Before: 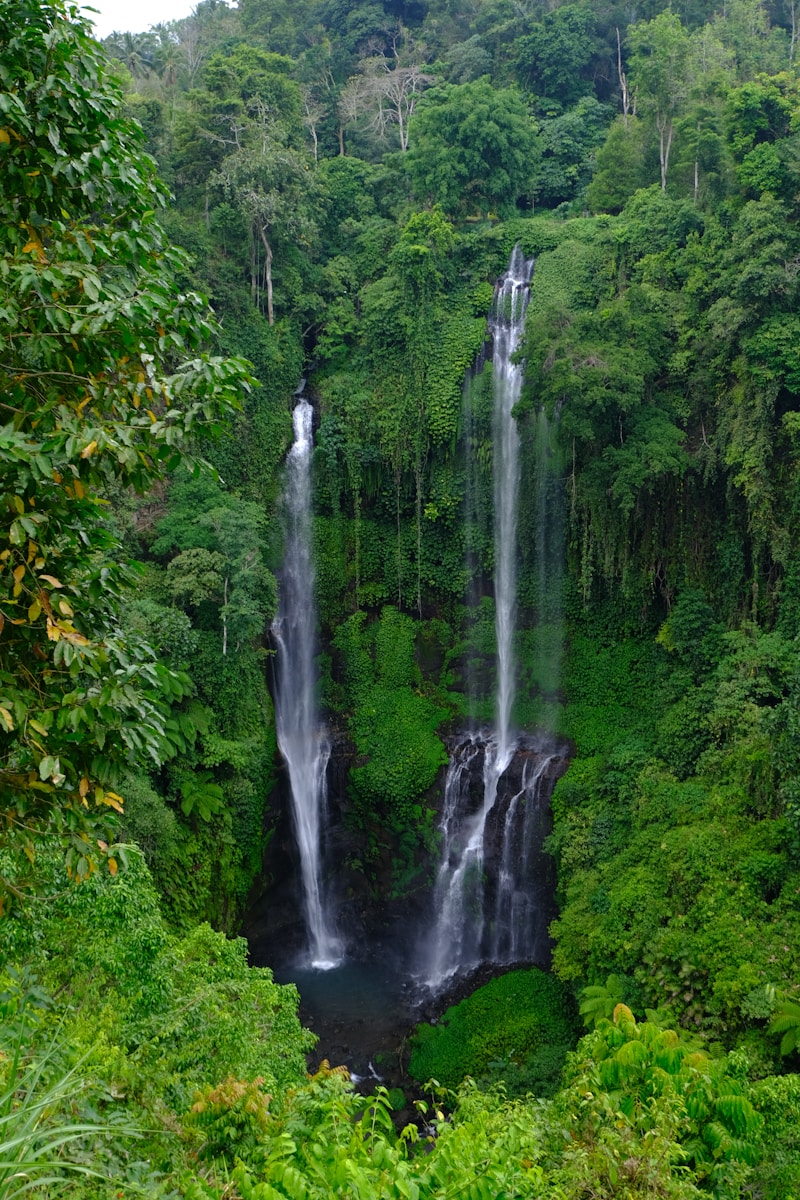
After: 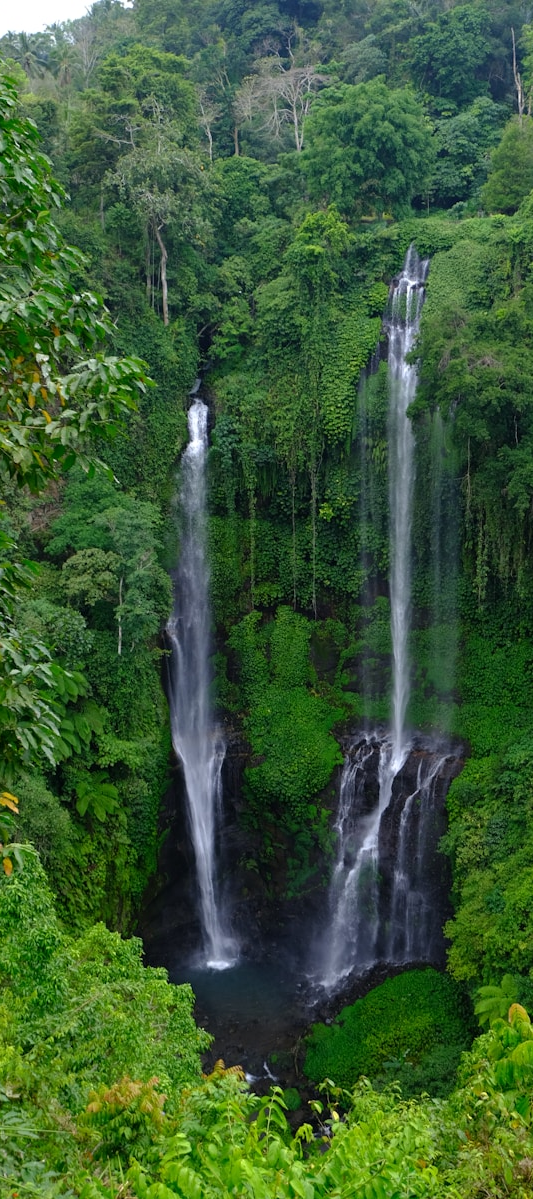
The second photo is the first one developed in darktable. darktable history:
crop and rotate: left 13.342%, right 19.991%
